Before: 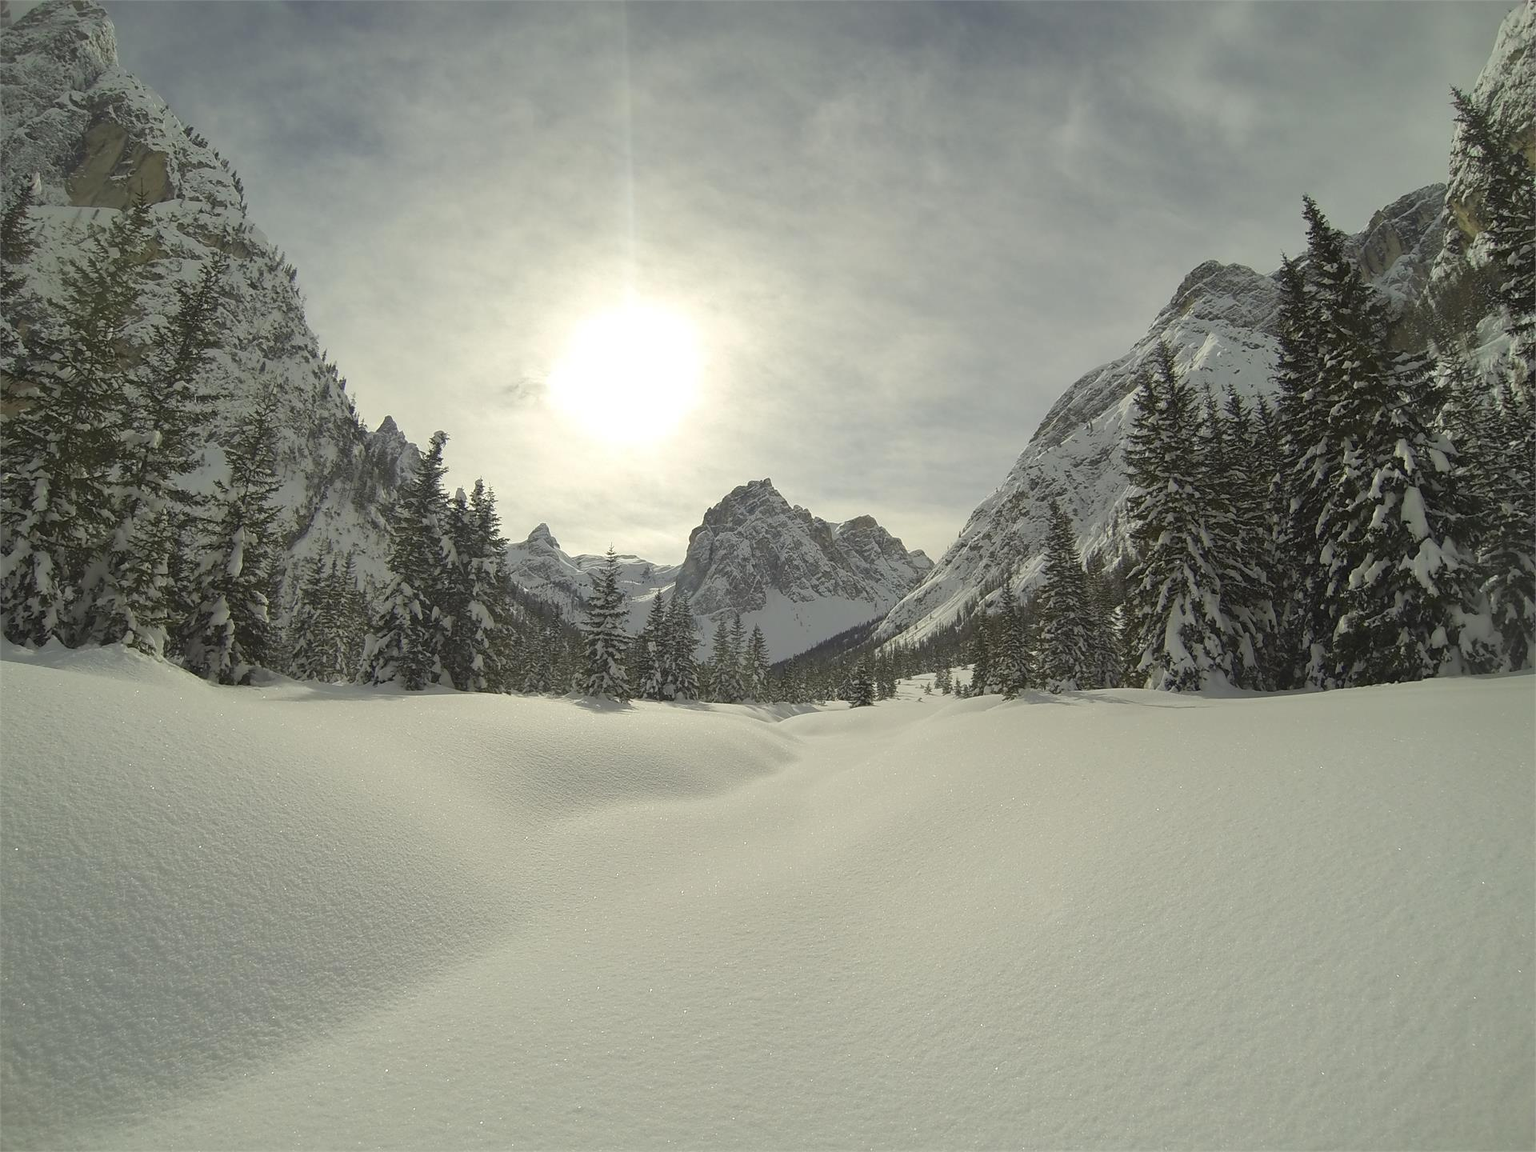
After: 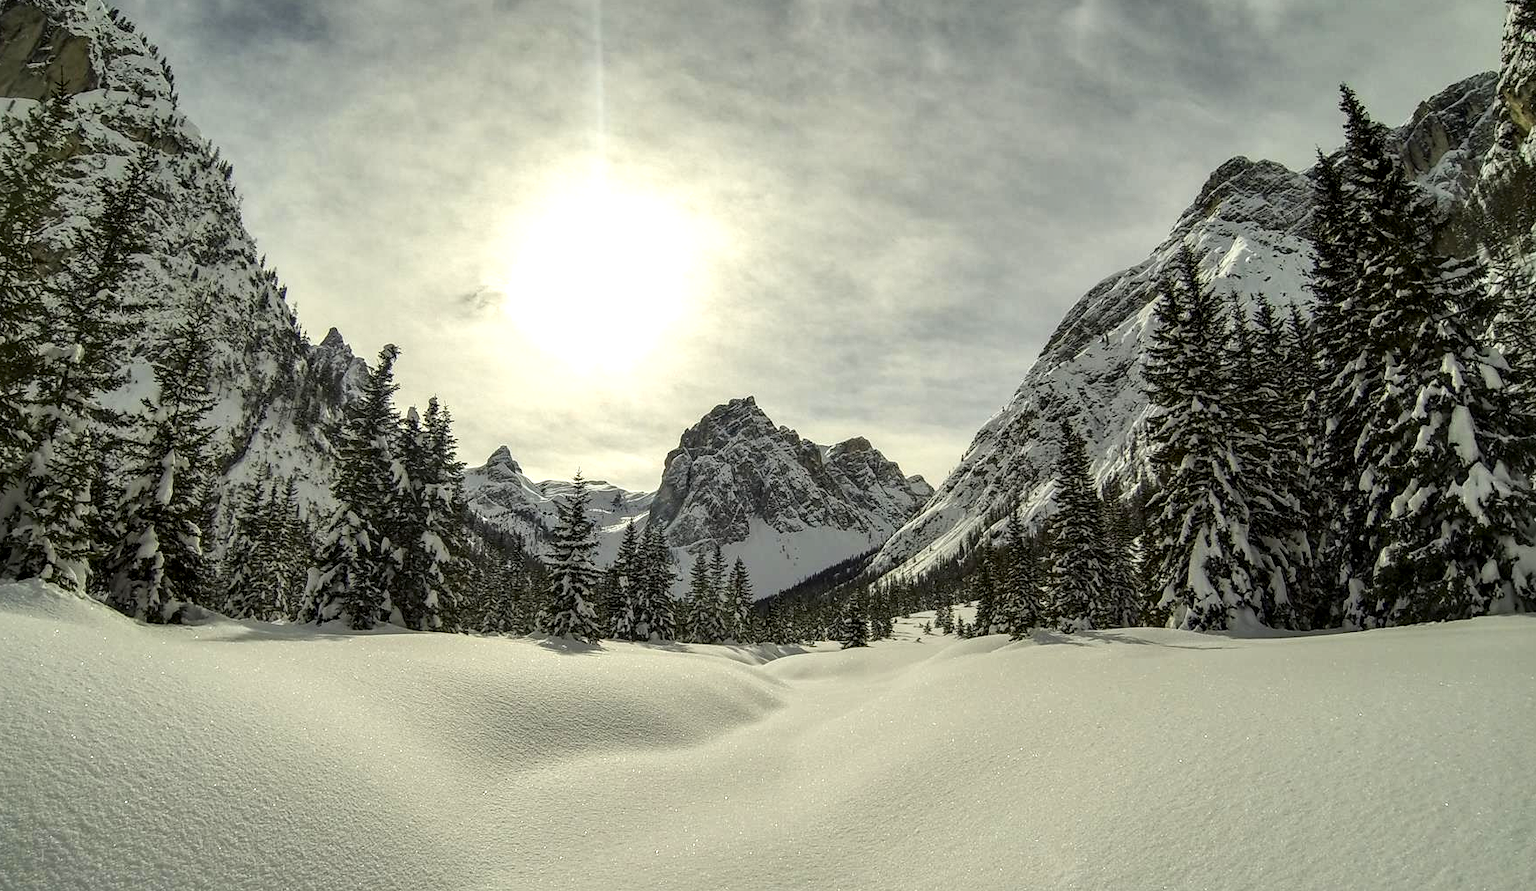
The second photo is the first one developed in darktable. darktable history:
crop: left 5.596%, top 10.314%, right 3.534%, bottom 19.395%
contrast brightness saturation: contrast 0.16, saturation 0.32
shadows and highlights: shadows 32, highlights -32, soften with gaussian
local contrast: highlights 12%, shadows 38%, detail 183%, midtone range 0.471
